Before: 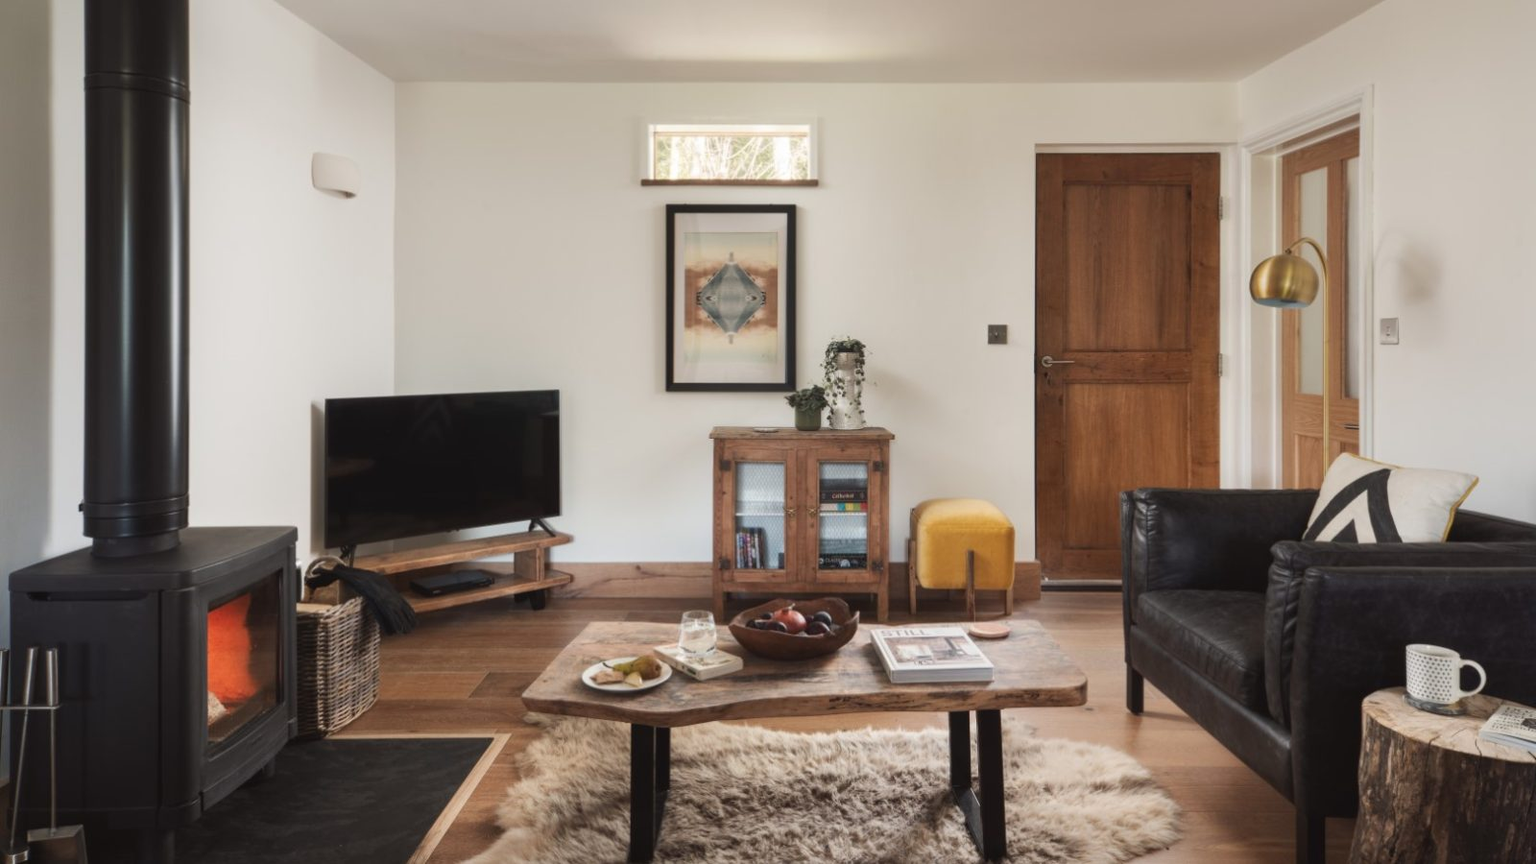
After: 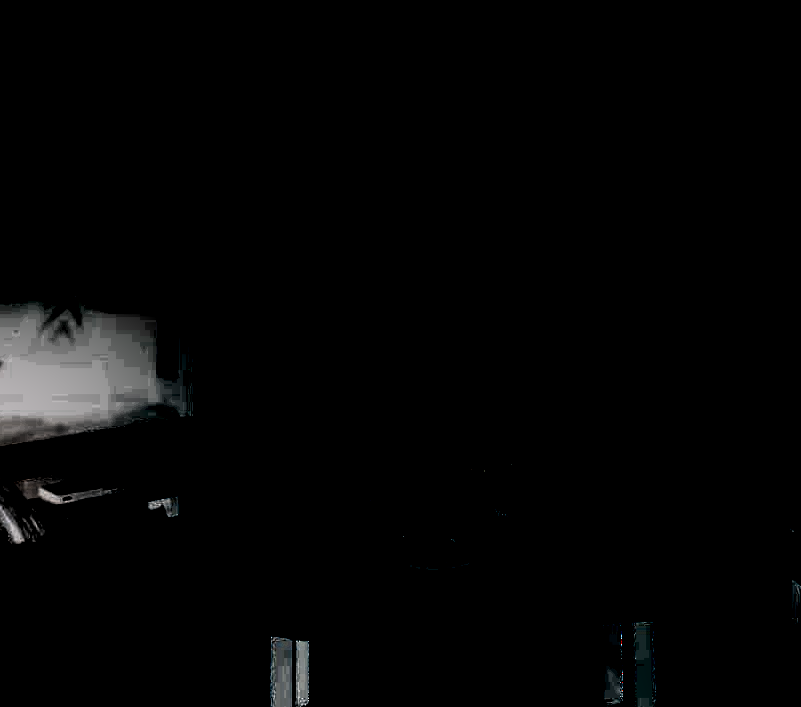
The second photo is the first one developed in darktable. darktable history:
exposure: exposure 7.958 EV, compensate highlight preservation false
crop and rotate: angle 0.025°, left 24.232%, top 13.133%, right 25.612%, bottom 8.166%
shadows and highlights: shadows 20.82, highlights -37.32, soften with gaussian
